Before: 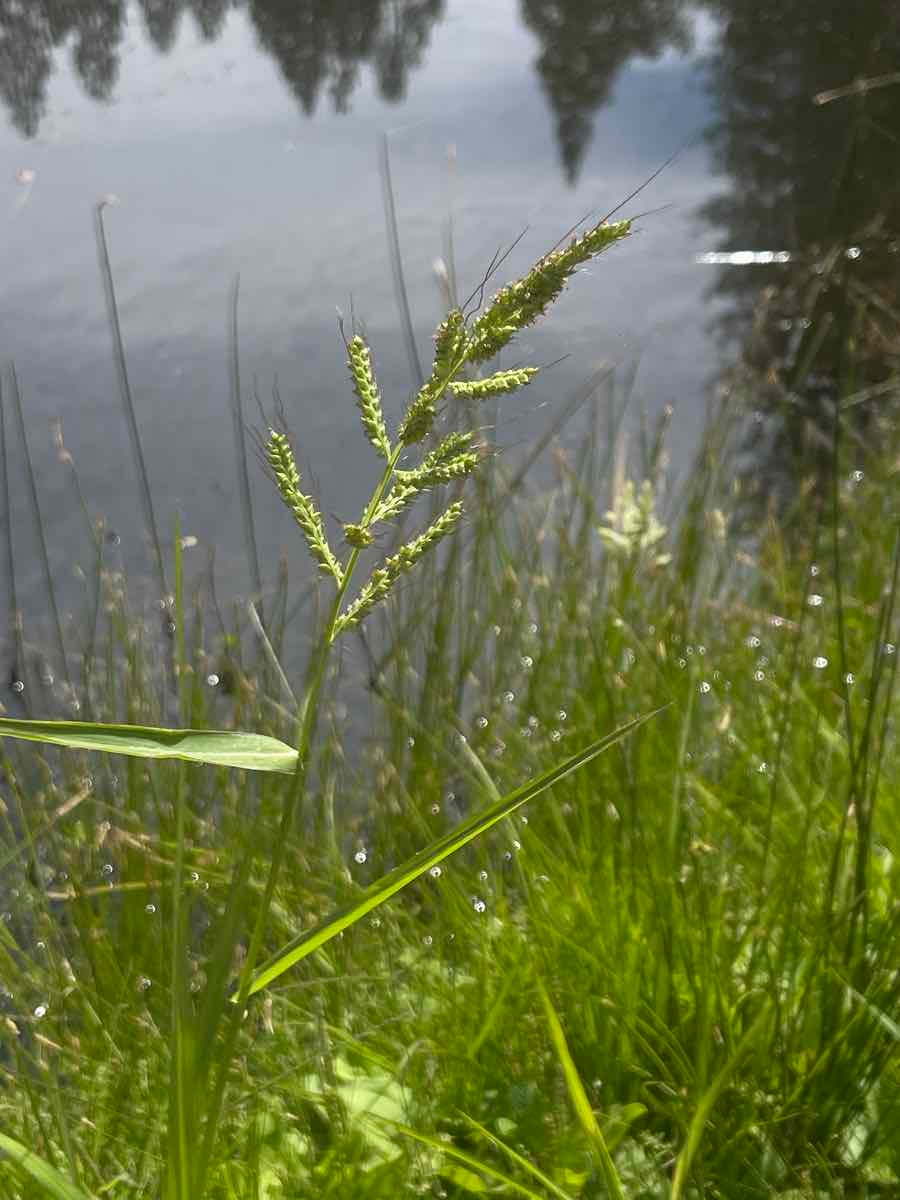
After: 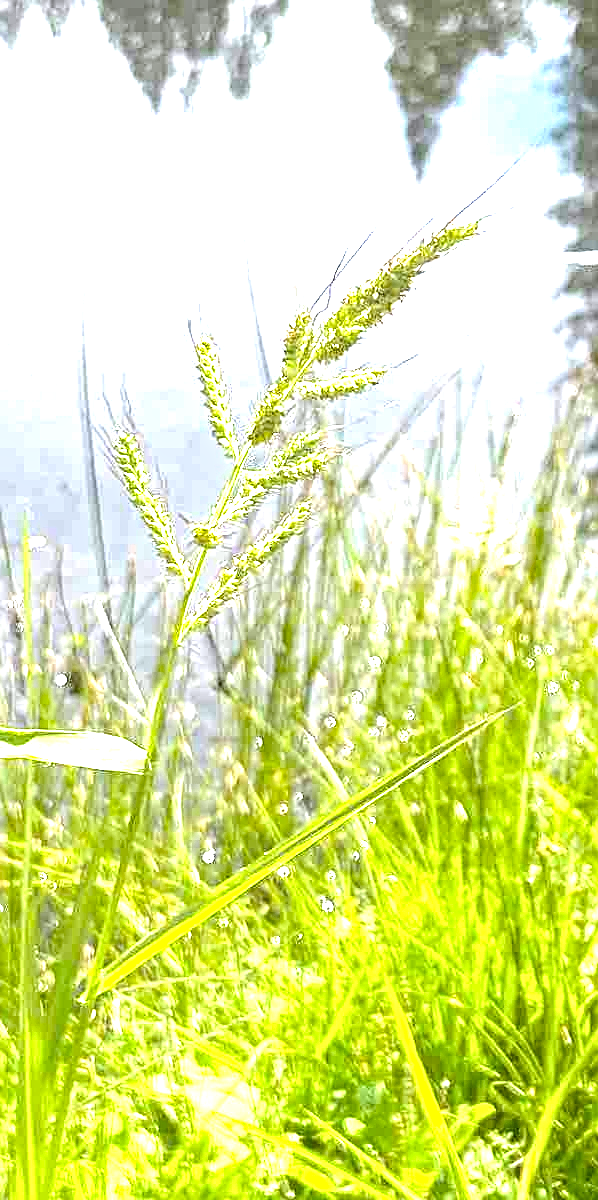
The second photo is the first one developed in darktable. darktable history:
haze removal: compatibility mode true, adaptive false
white balance: red 0.984, blue 1.059
base curve: curves: ch0 [(0, 0) (0.283, 0.295) (1, 1)], preserve colors none
sharpen: on, module defaults
local contrast: detail 130%
crop: left 16.899%, right 16.556%
tone equalizer: -8 EV -0.417 EV, -7 EV -0.389 EV, -6 EV -0.333 EV, -5 EV -0.222 EV, -3 EV 0.222 EV, -2 EV 0.333 EV, -1 EV 0.389 EV, +0 EV 0.417 EV, edges refinement/feathering 500, mask exposure compensation -1.57 EV, preserve details no
exposure: black level correction 0, exposure 2.138 EV, compensate exposure bias true, compensate highlight preservation false
